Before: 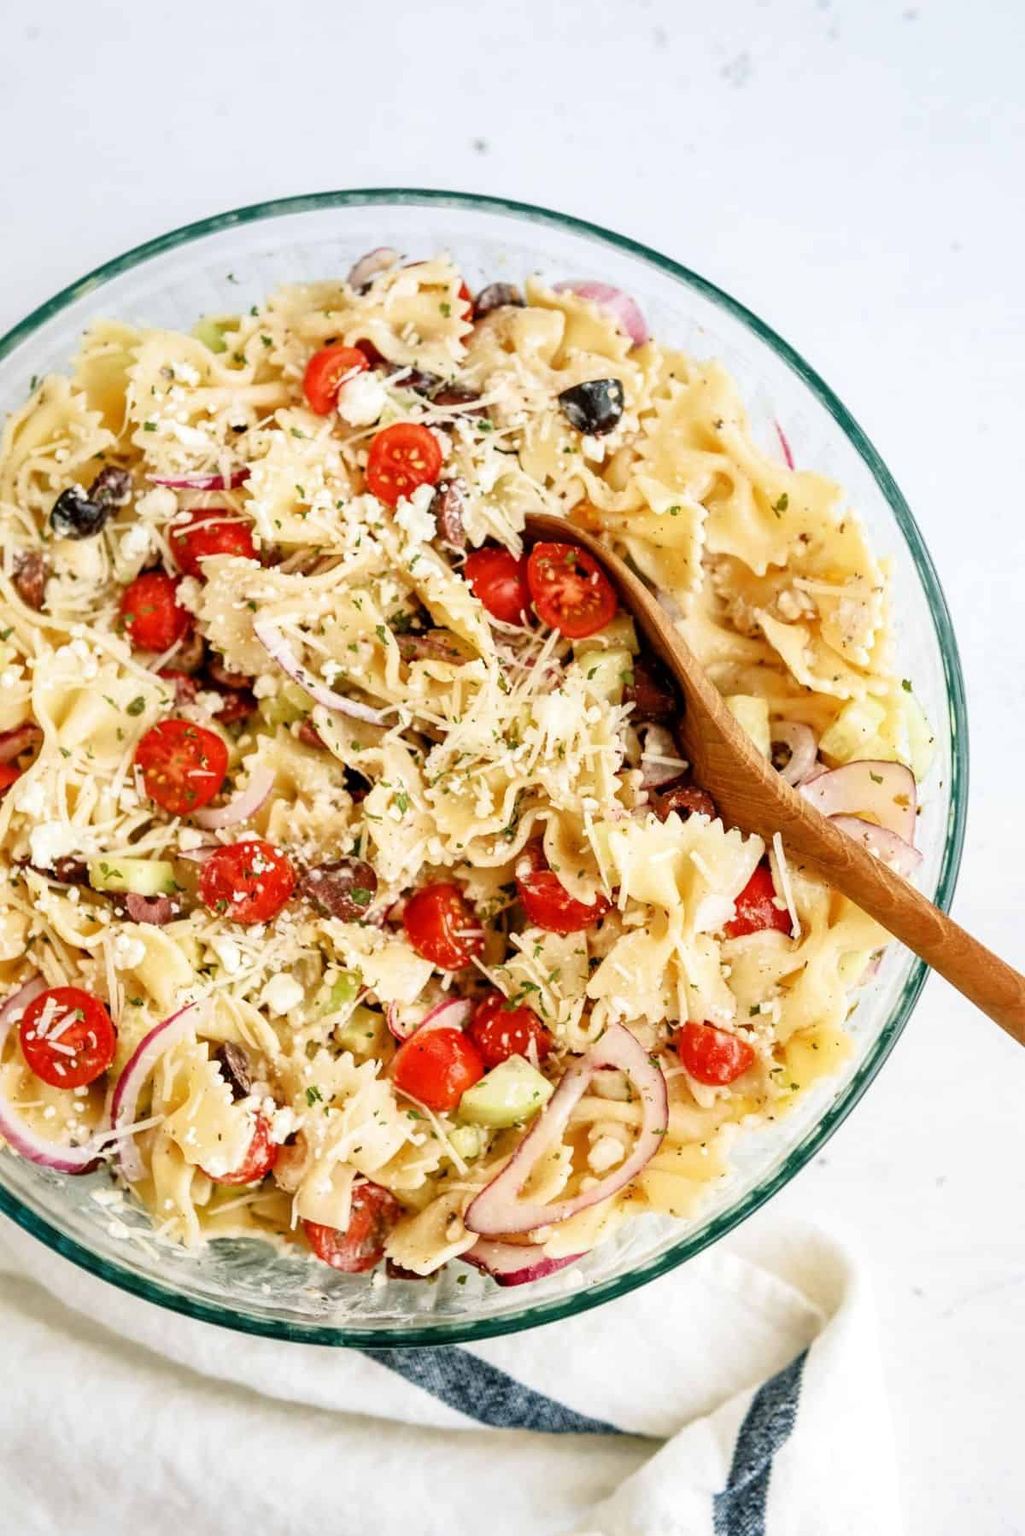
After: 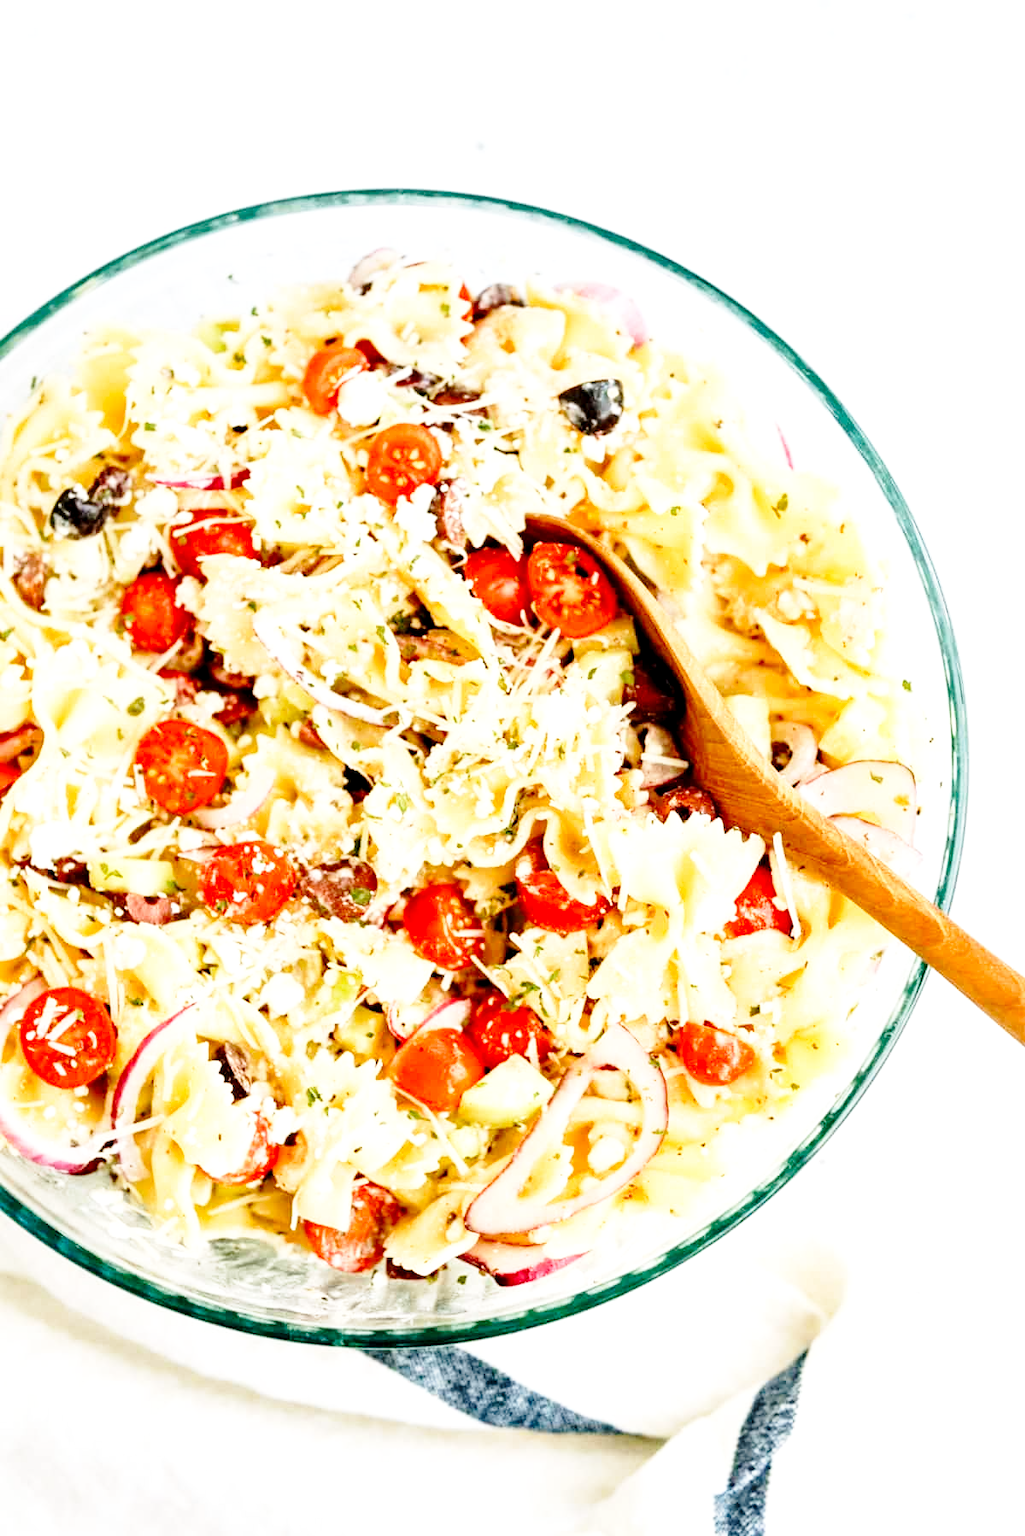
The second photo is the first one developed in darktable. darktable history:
base curve: curves: ch0 [(0, 0) (0.028, 0.03) (0.121, 0.232) (0.46, 0.748) (0.859, 0.968) (1, 1)], preserve colors none
exposure: black level correction 0.004, exposure 0.413 EV, compensate highlight preservation false
